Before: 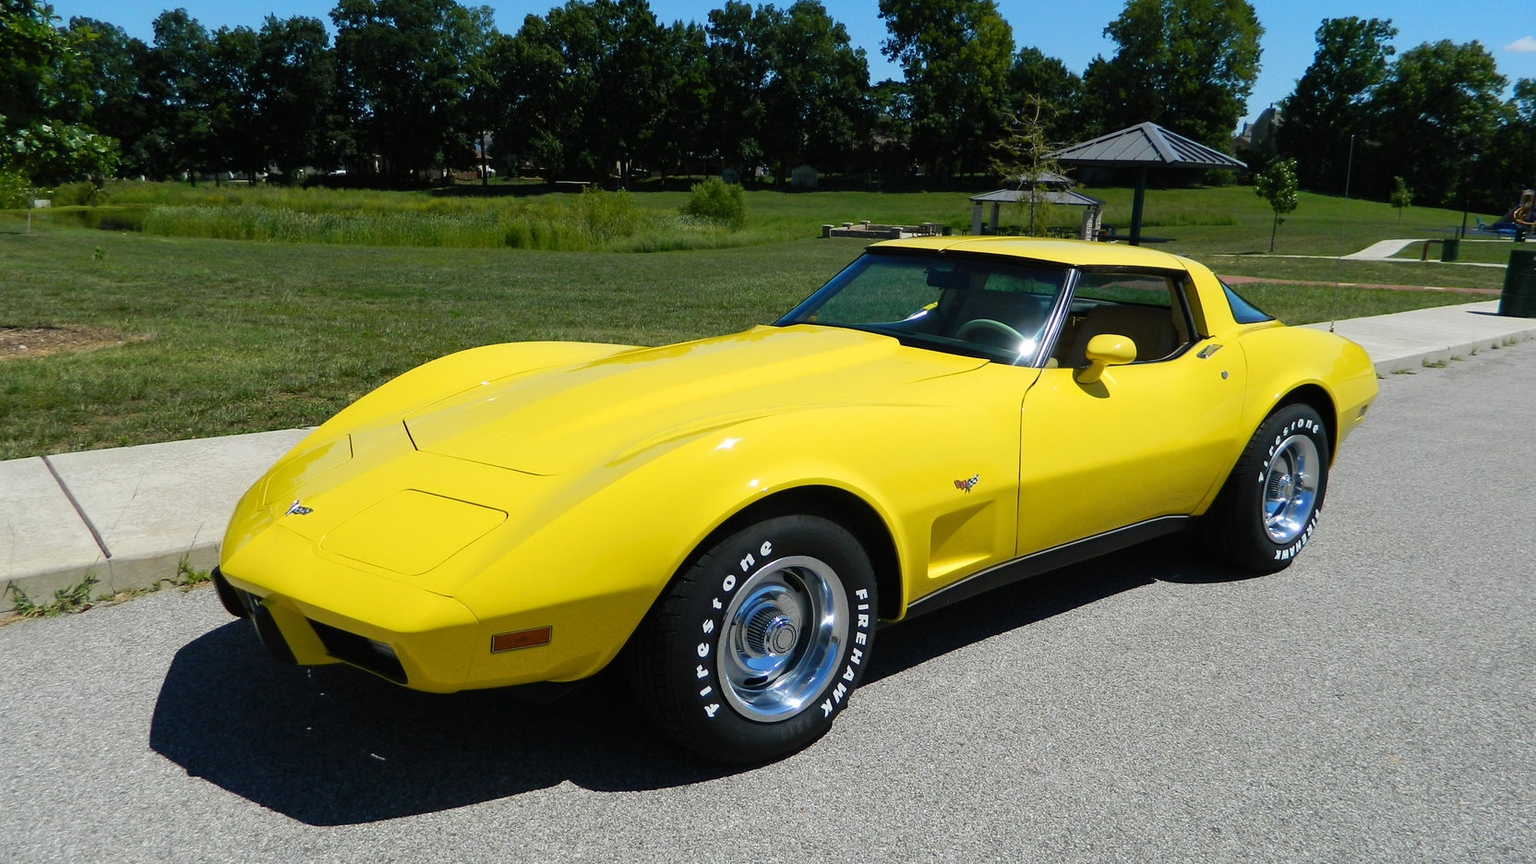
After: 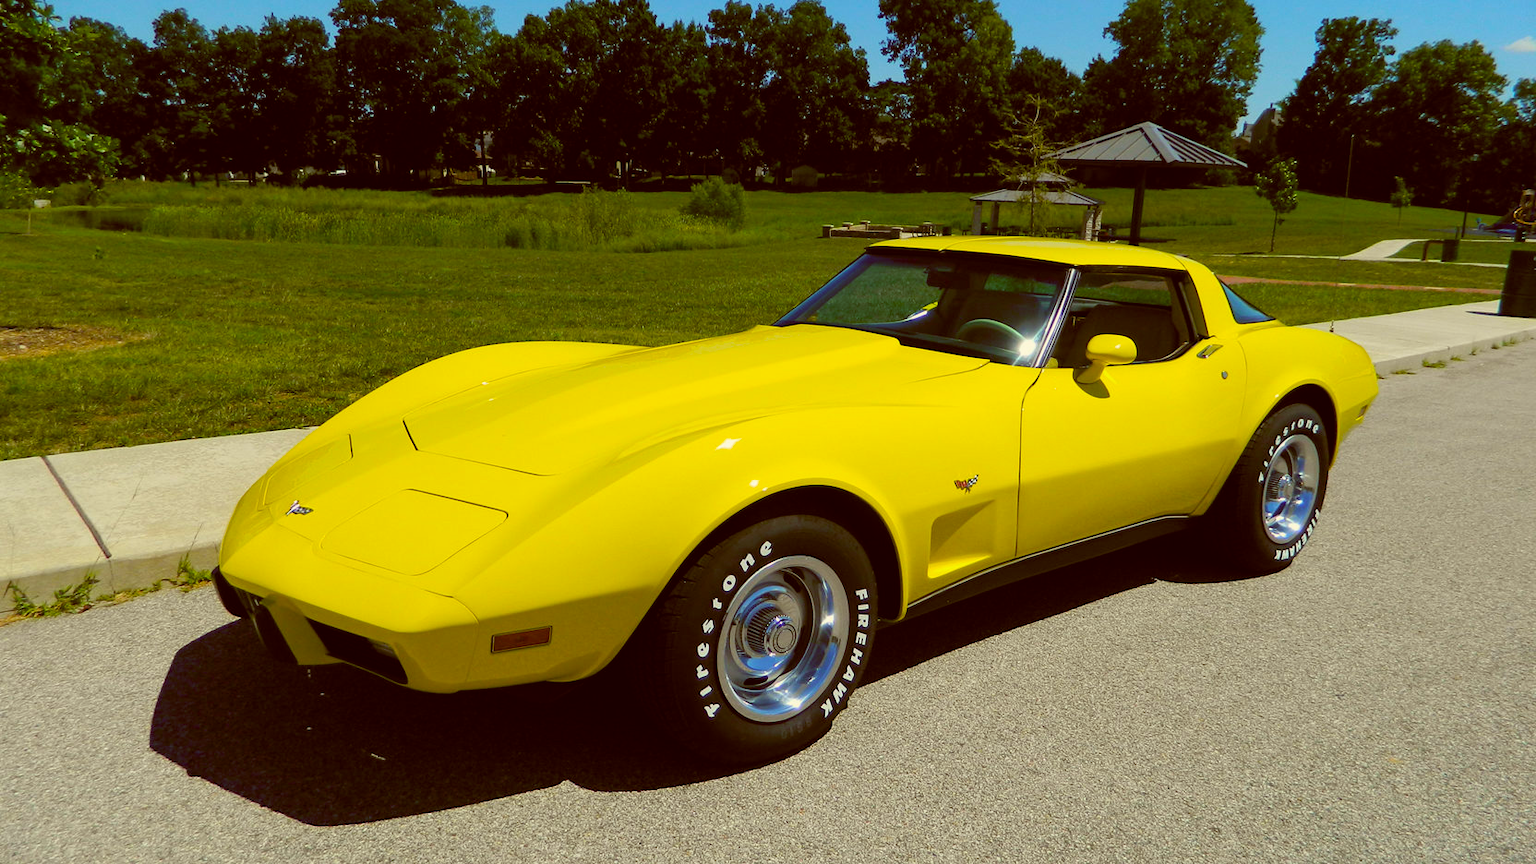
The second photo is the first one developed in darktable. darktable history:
exposure: exposure -0.048 EV, compensate highlight preservation false
color balance: lift [1.001, 1.007, 1, 0.993], gamma [1.023, 1.026, 1.01, 0.974], gain [0.964, 1.059, 1.073, 0.927]
color balance rgb: perceptual saturation grading › global saturation 30%, global vibrance 20%
